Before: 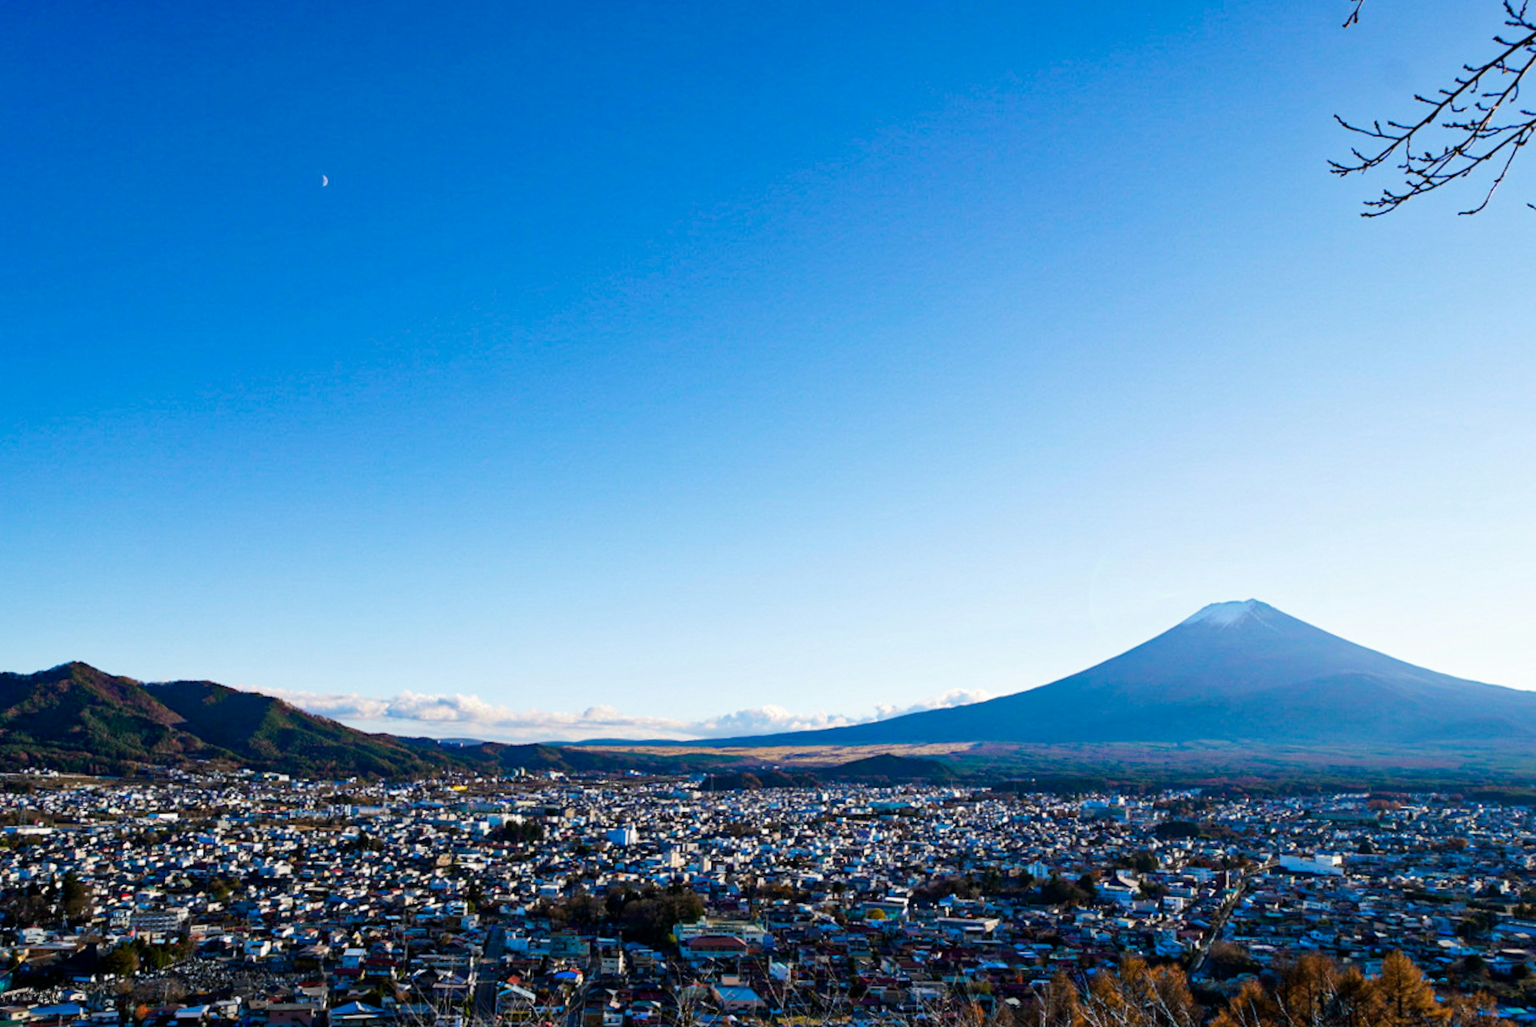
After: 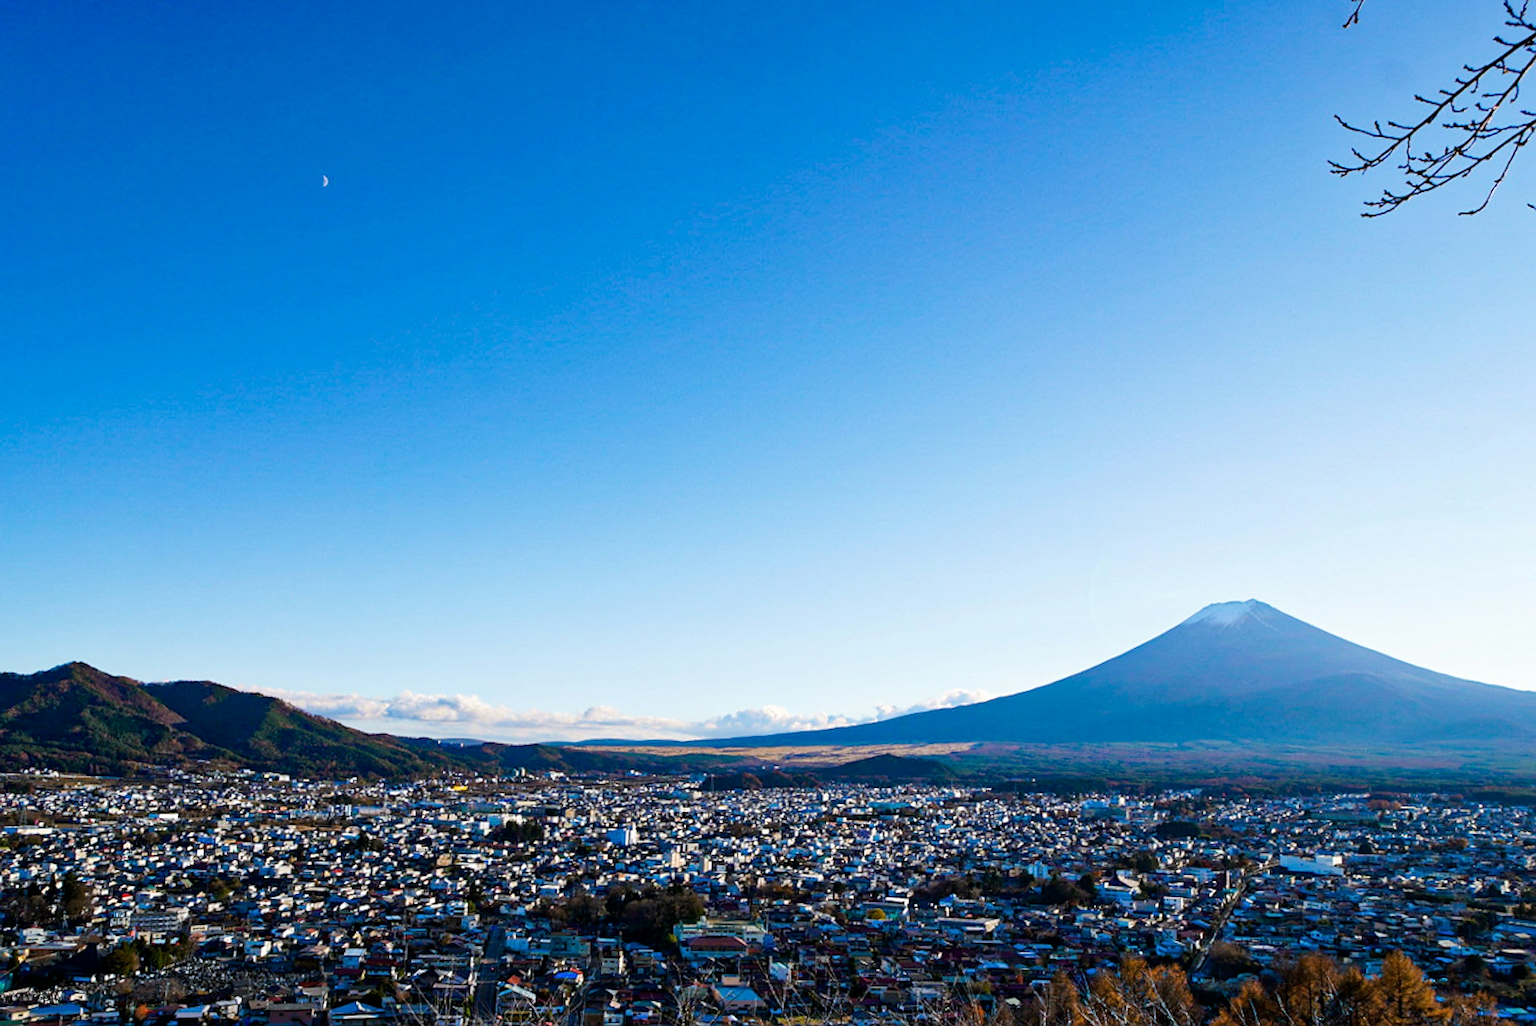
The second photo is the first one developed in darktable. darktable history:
sharpen: amount 0.753
